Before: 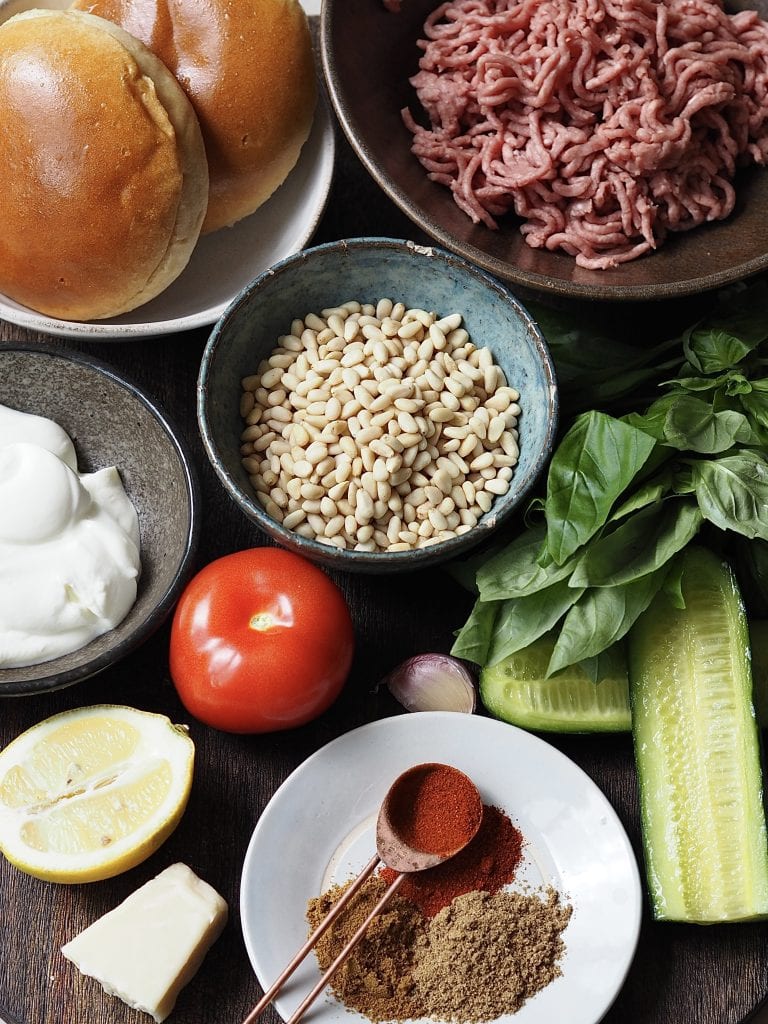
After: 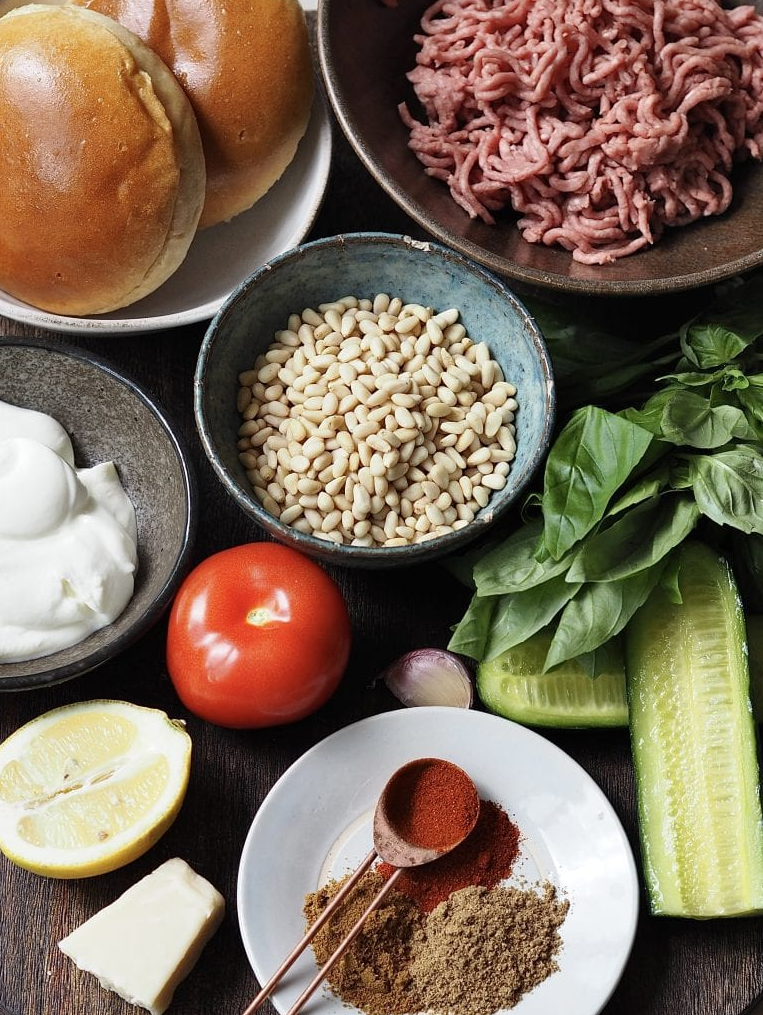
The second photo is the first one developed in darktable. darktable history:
crop: left 0.44%, top 0.493%, right 0.144%, bottom 0.364%
shadows and highlights: shadows 52.55, soften with gaussian
